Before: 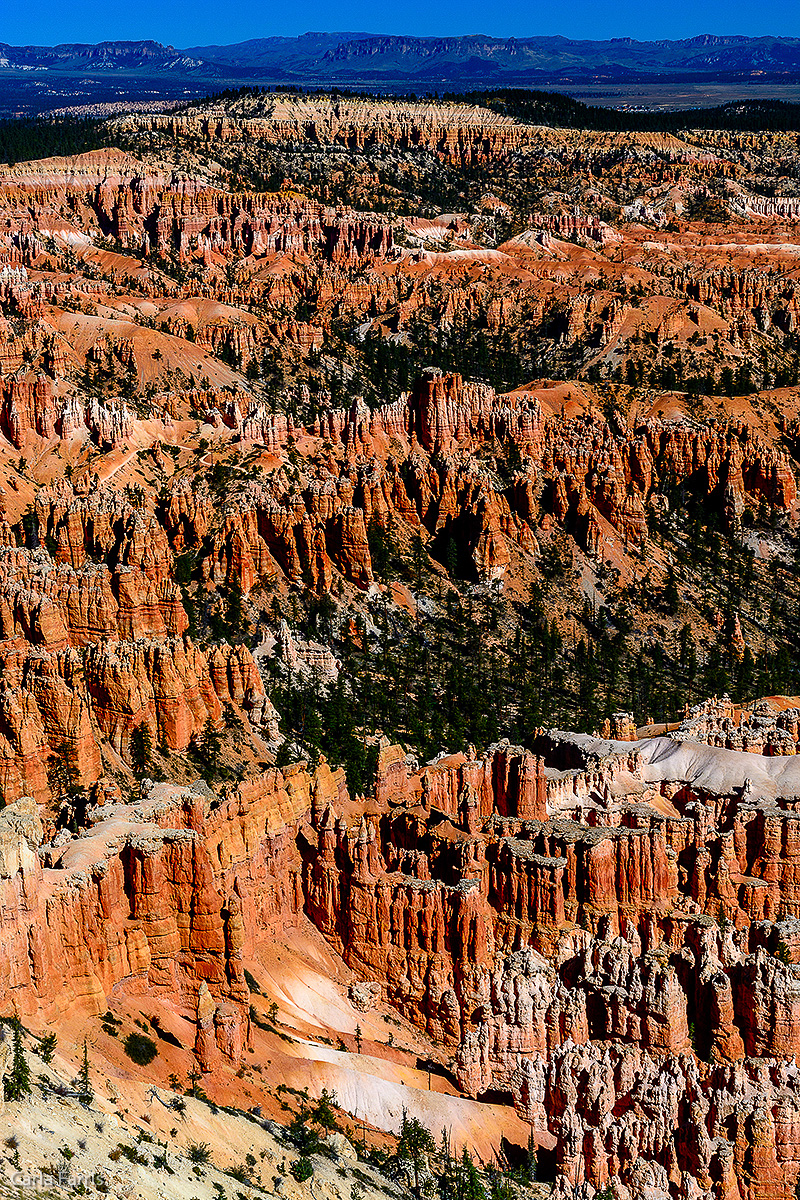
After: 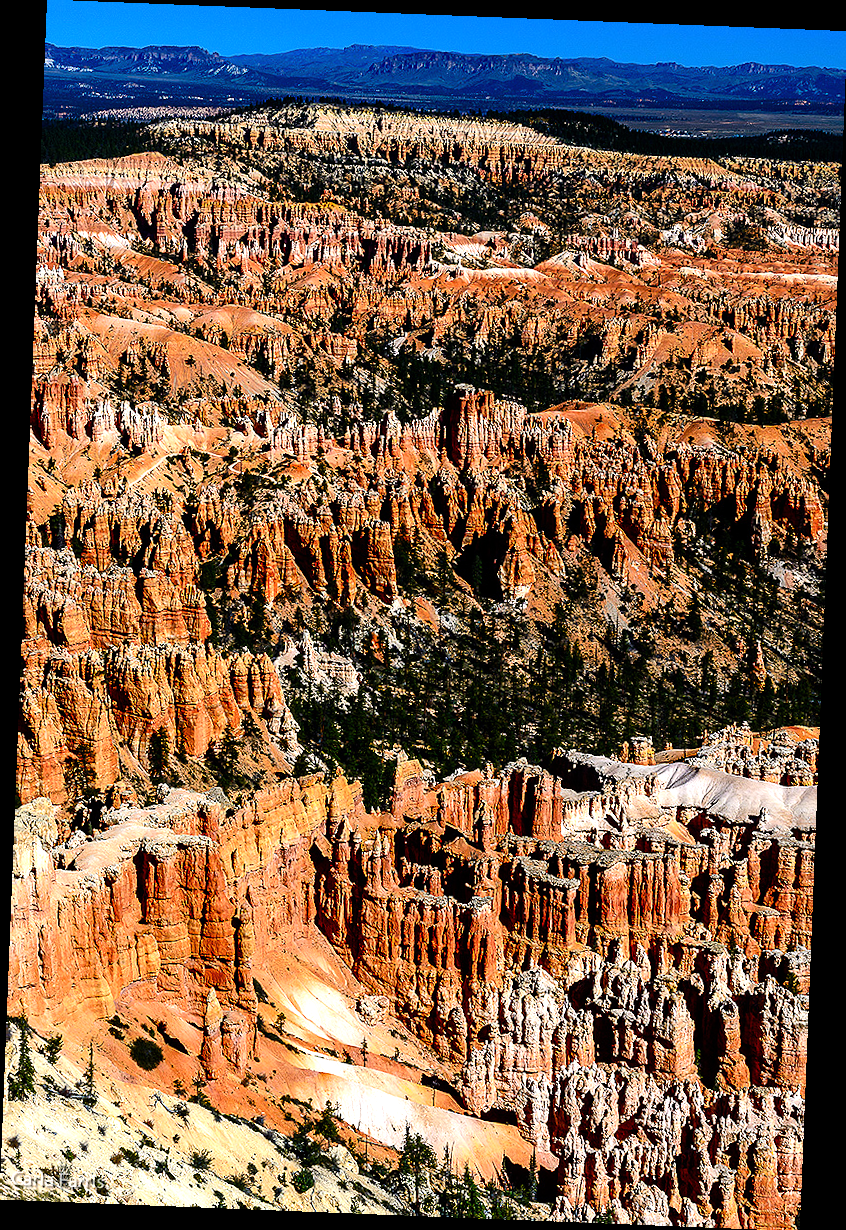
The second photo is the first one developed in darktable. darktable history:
tone equalizer: -8 EV -0.75 EV, -7 EV -0.7 EV, -6 EV -0.6 EV, -5 EV -0.4 EV, -3 EV 0.4 EV, -2 EV 0.6 EV, -1 EV 0.7 EV, +0 EV 0.75 EV, edges refinement/feathering 500, mask exposure compensation -1.57 EV, preserve details no
rotate and perspective: rotation 2.27°, automatic cropping off
